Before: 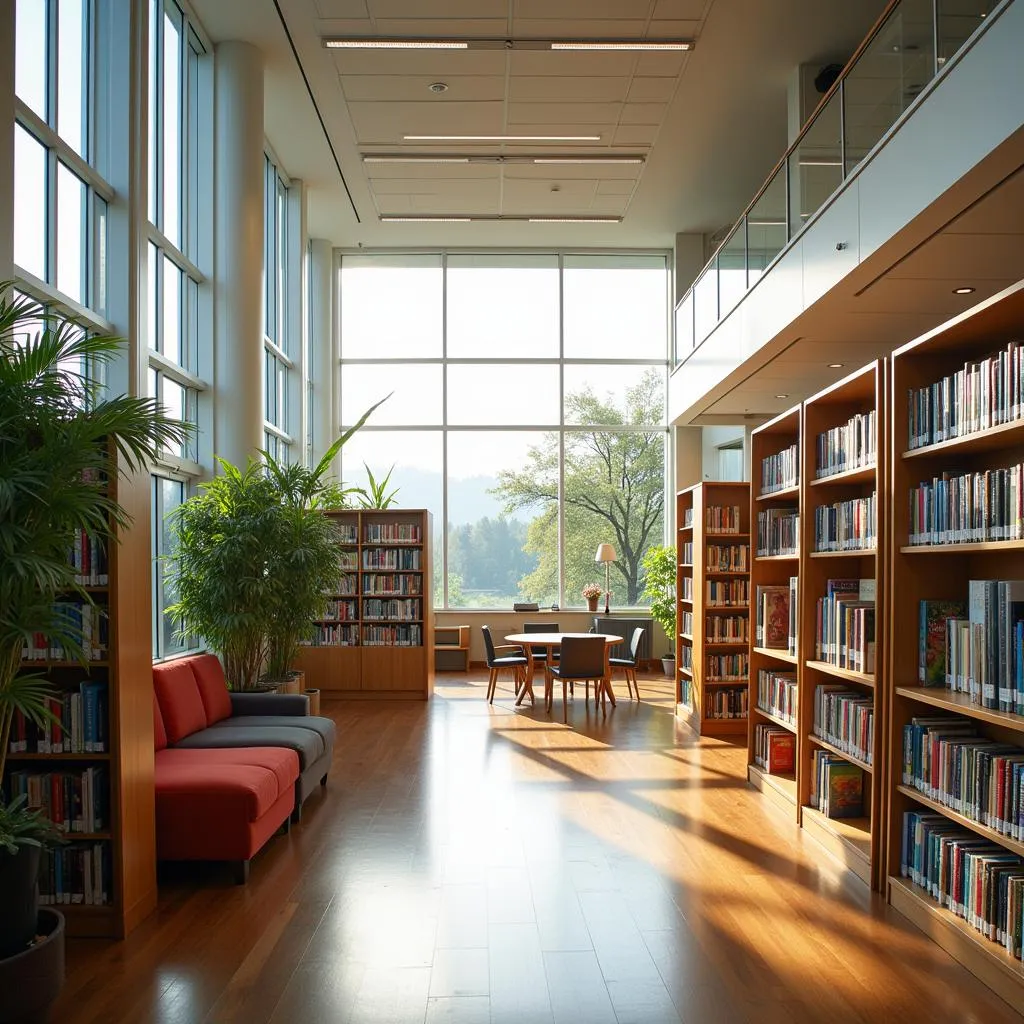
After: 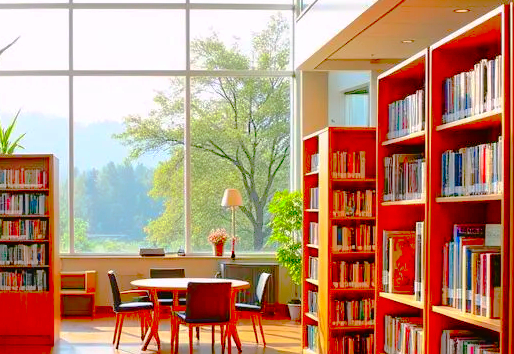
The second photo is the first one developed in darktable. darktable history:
color correction: highlights a* 1.59, highlights b* -1.7, saturation 2.48
color balance rgb: perceptual saturation grading › global saturation -3%
crop: left 36.607%, top 34.735%, right 13.146%, bottom 30.611%
tone curve: curves: ch0 [(0, 0) (0.003, 0.019) (0.011, 0.019) (0.025, 0.023) (0.044, 0.032) (0.069, 0.046) (0.1, 0.073) (0.136, 0.129) (0.177, 0.207) (0.224, 0.295) (0.277, 0.394) (0.335, 0.48) (0.399, 0.524) (0.468, 0.575) (0.543, 0.628) (0.623, 0.684) (0.709, 0.739) (0.801, 0.808) (0.898, 0.9) (1, 1)], preserve colors none
